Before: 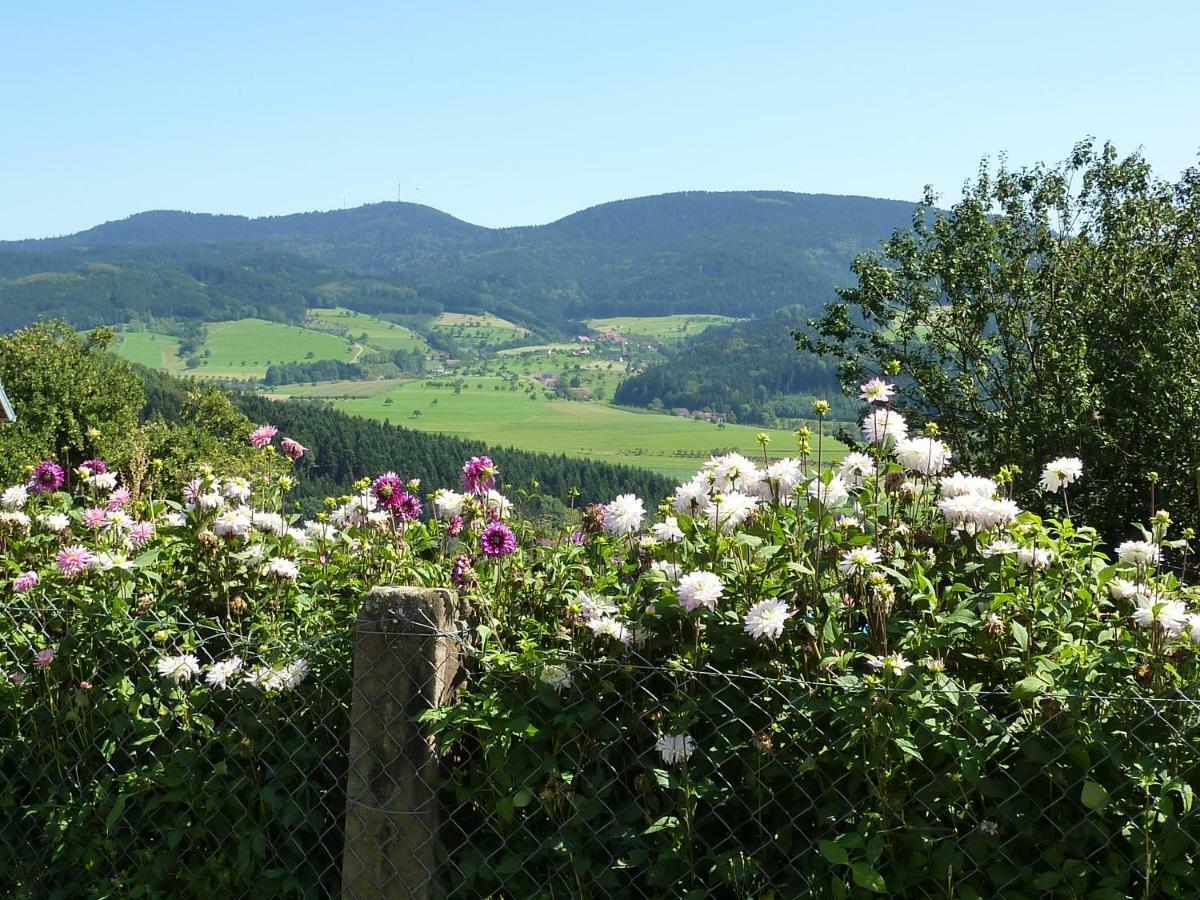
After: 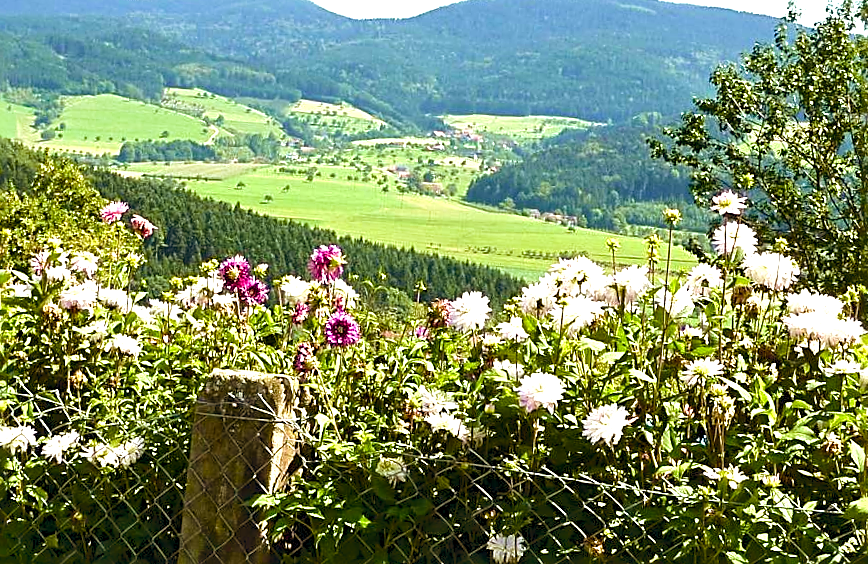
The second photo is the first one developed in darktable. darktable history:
color balance rgb: power › chroma 2.504%, power › hue 68.66°, global offset › chroma 0.054%, global offset › hue 253.93°, perceptual saturation grading › global saturation 44.873%, perceptual saturation grading › highlights -50.365%, perceptual saturation grading › shadows 30.086%, perceptual brilliance grading › global brilliance 12.483%
crop and rotate: angle -3.38°, left 9.736%, top 20.639%, right 12.341%, bottom 11.785%
local contrast: mode bilateral grid, contrast 21, coarseness 49, detail 119%, midtone range 0.2
shadows and highlights: shadows 61.8, white point adjustment 0.366, highlights -34.31, compress 83.82%
sharpen: radius 2.562, amount 0.651
velvia: on, module defaults
exposure: black level correction 0.001, exposure 0.499 EV, compensate highlight preservation false
